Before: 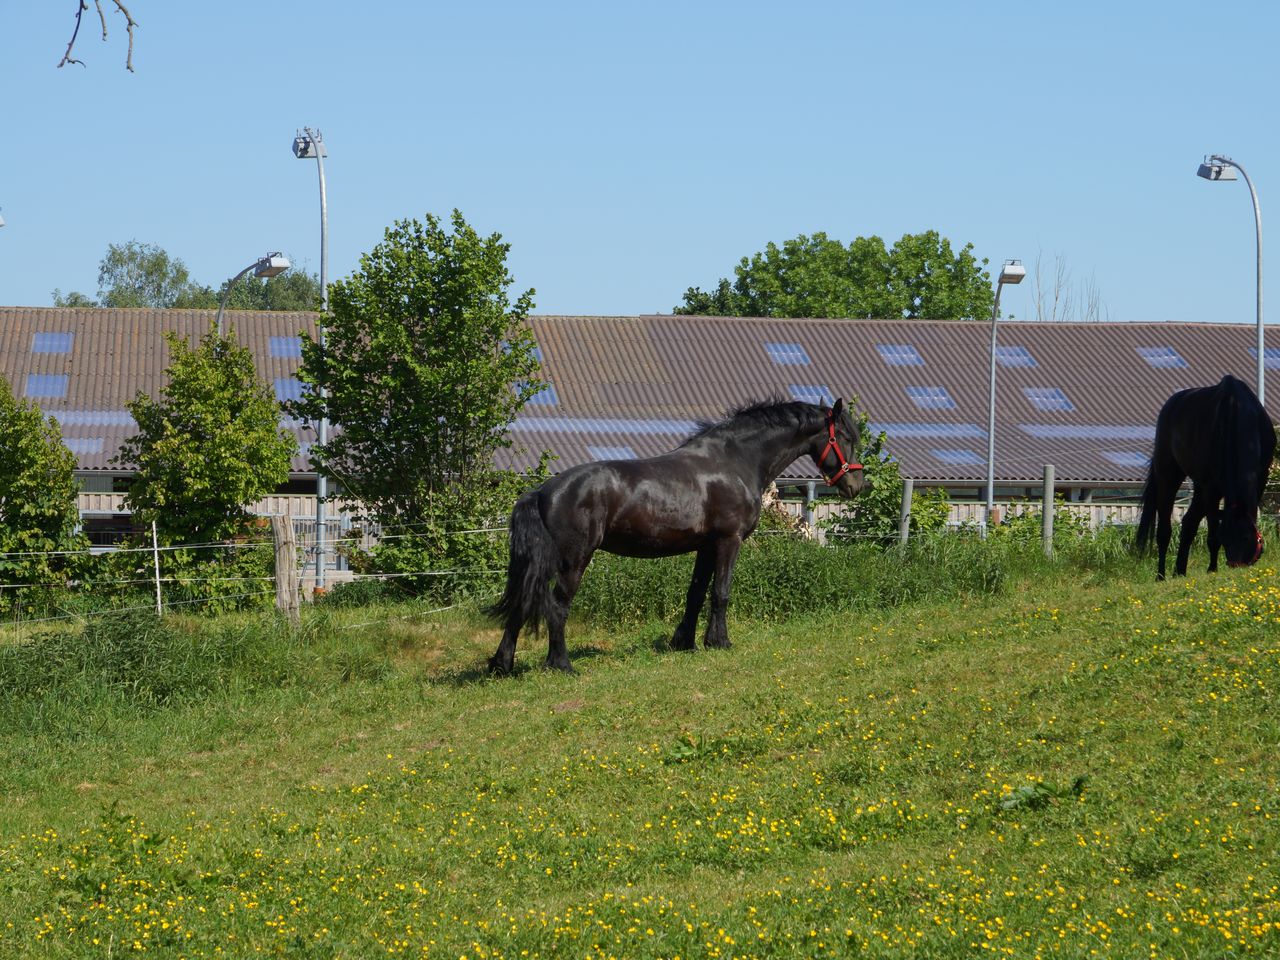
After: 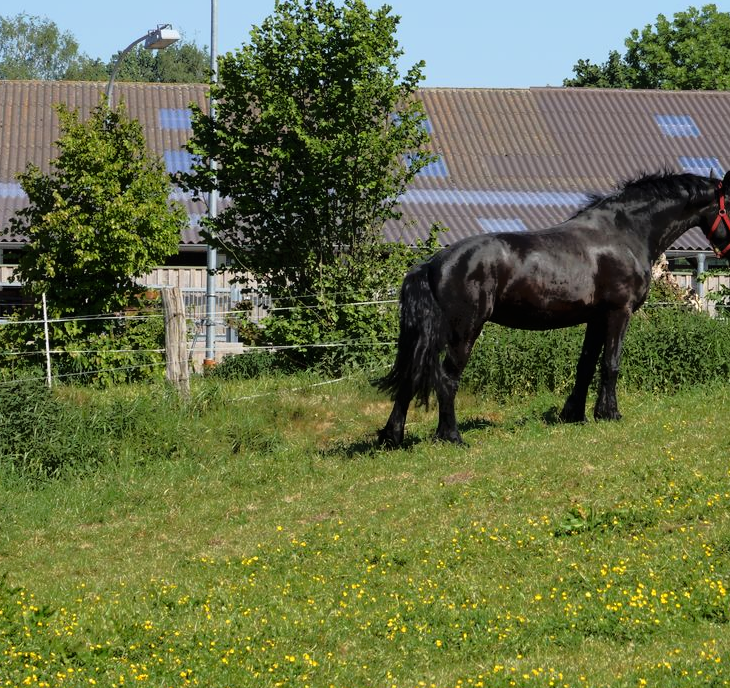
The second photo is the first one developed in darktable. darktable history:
crop: left 8.663%, top 23.771%, right 34.263%, bottom 4.551%
tone equalizer: -8 EV -1.85 EV, -7 EV -1.18 EV, -6 EV -1.6 EV, edges refinement/feathering 500, mask exposure compensation -1.57 EV, preserve details no
exposure: exposure 0.2 EV, compensate highlight preservation false
